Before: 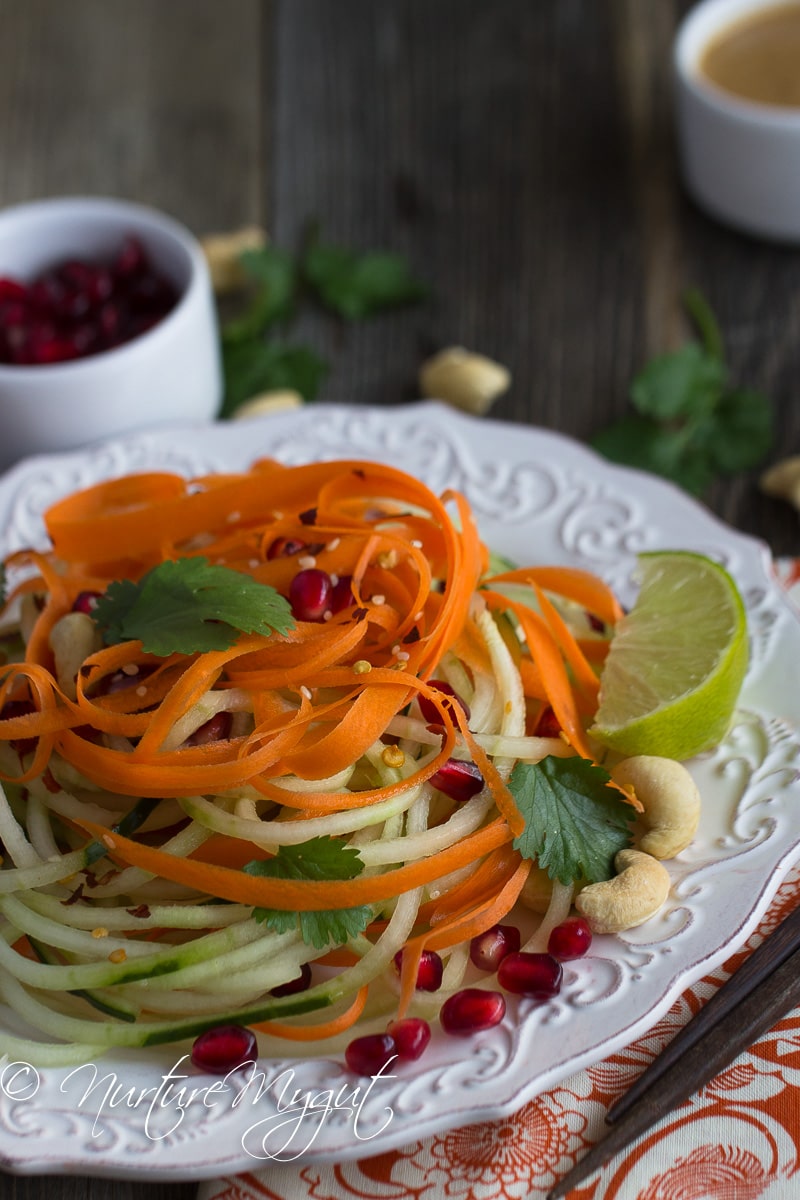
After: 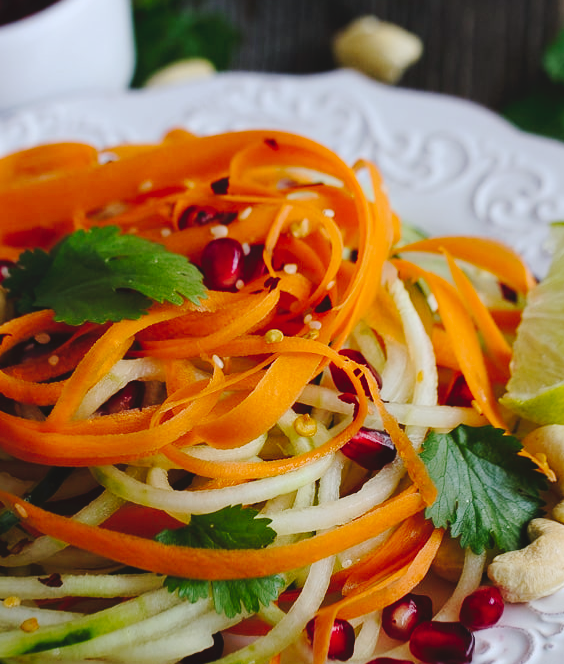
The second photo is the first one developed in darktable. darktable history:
tone curve: curves: ch0 [(0, 0) (0.003, 0.058) (0.011, 0.061) (0.025, 0.065) (0.044, 0.076) (0.069, 0.083) (0.1, 0.09) (0.136, 0.102) (0.177, 0.145) (0.224, 0.196) (0.277, 0.278) (0.335, 0.375) (0.399, 0.486) (0.468, 0.578) (0.543, 0.651) (0.623, 0.717) (0.709, 0.783) (0.801, 0.838) (0.898, 0.91) (1, 1)], preserve colors none
crop: left 11.123%, top 27.61%, right 18.3%, bottom 17.034%
white balance: red 0.976, blue 1.04
